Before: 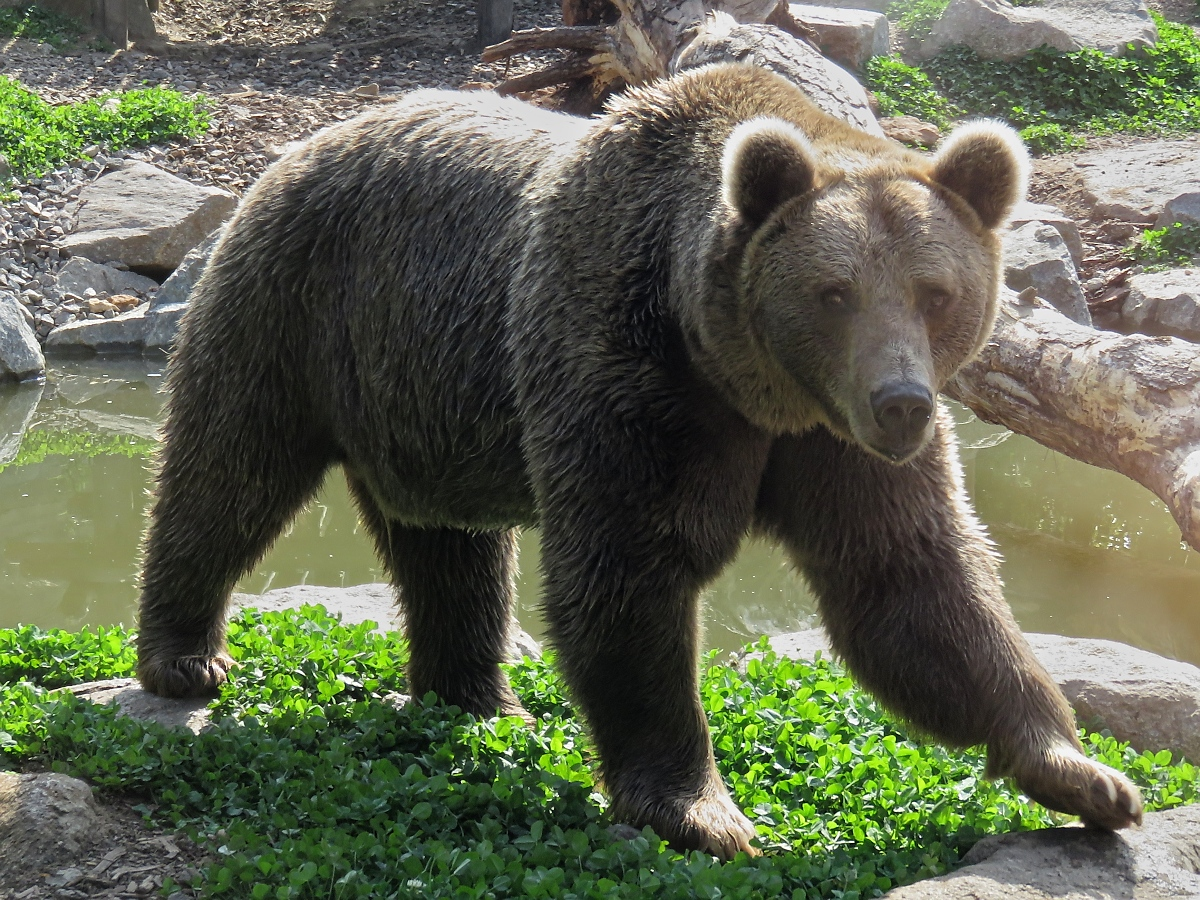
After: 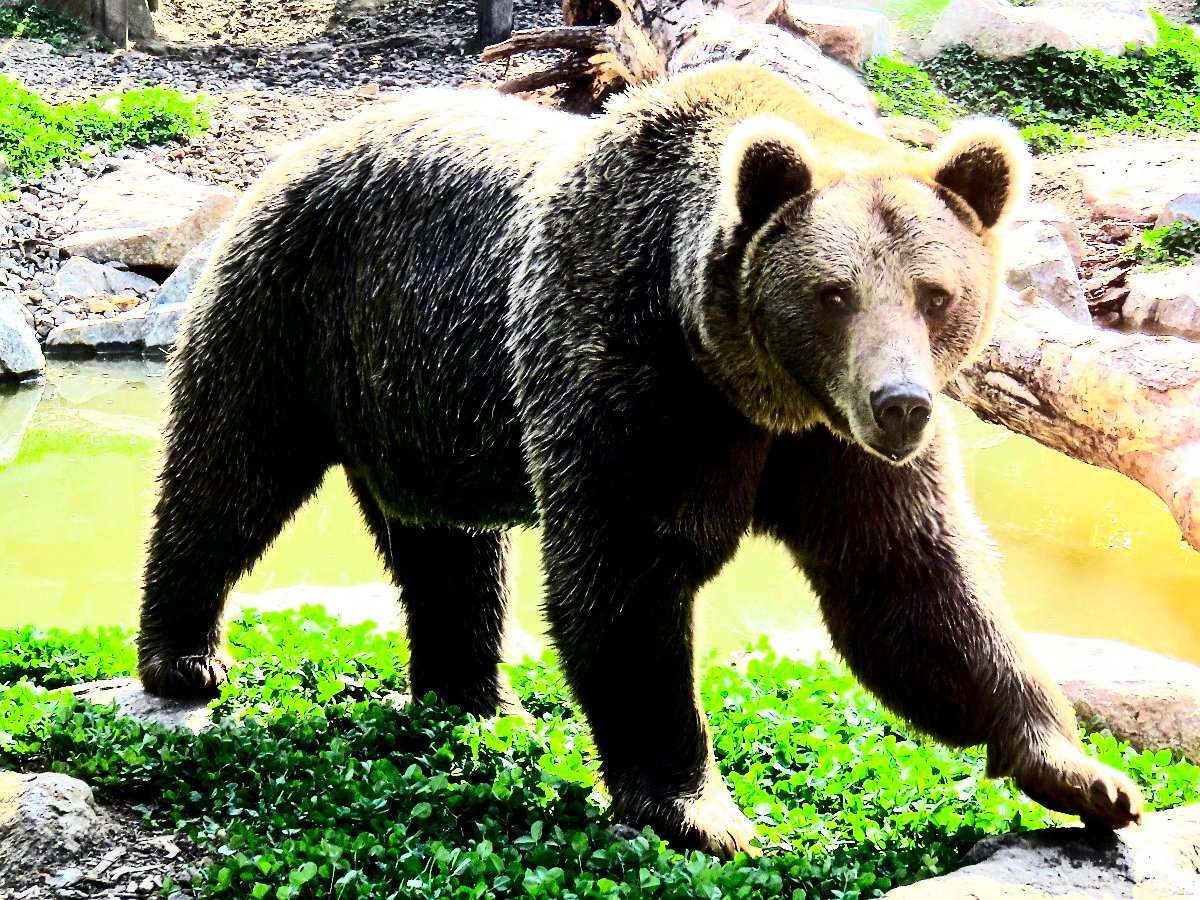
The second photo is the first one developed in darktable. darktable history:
base curve: curves: ch0 [(0, 0) (0.007, 0.004) (0.027, 0.03) (0.046, 0.07) (0.207, 0.54) (0.442, 0.872) (0.673, 0.972) (1, 1)]
exposure: black level correction 0.012, compensate exposure bias true, compensate highlight preservation false
shadows and highlights: shadows 60.21, highlights -60.37, soften with gaussian
contrast brightness saturation: contrast 0.395, brightness 0.042, saturation 0.261
